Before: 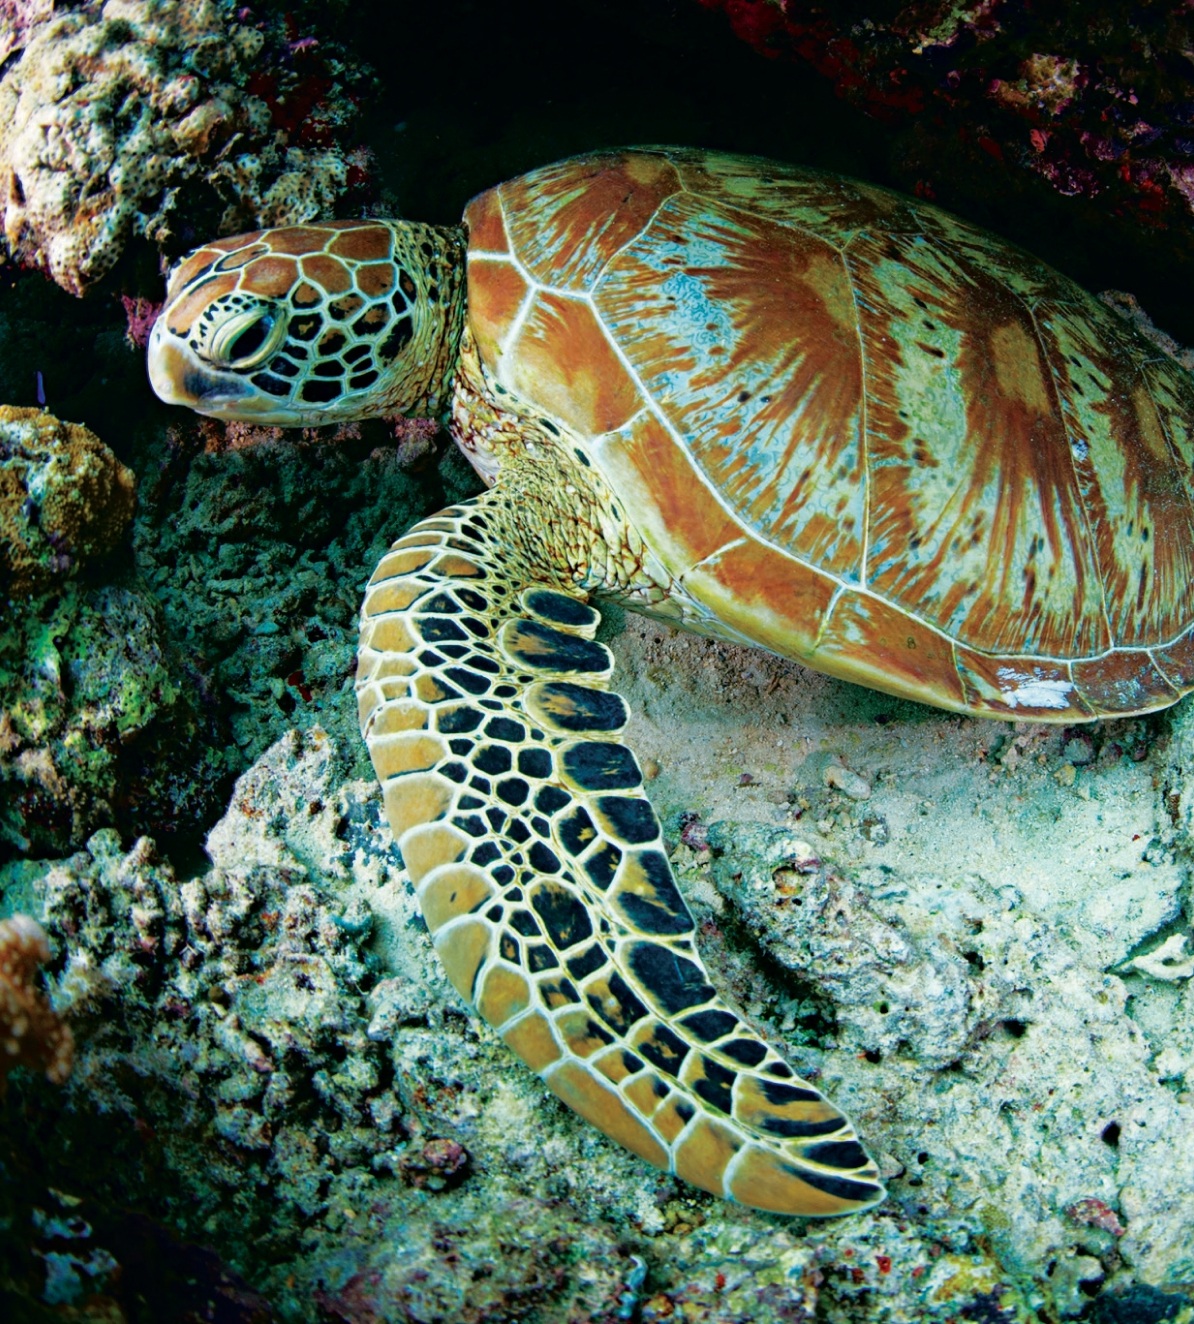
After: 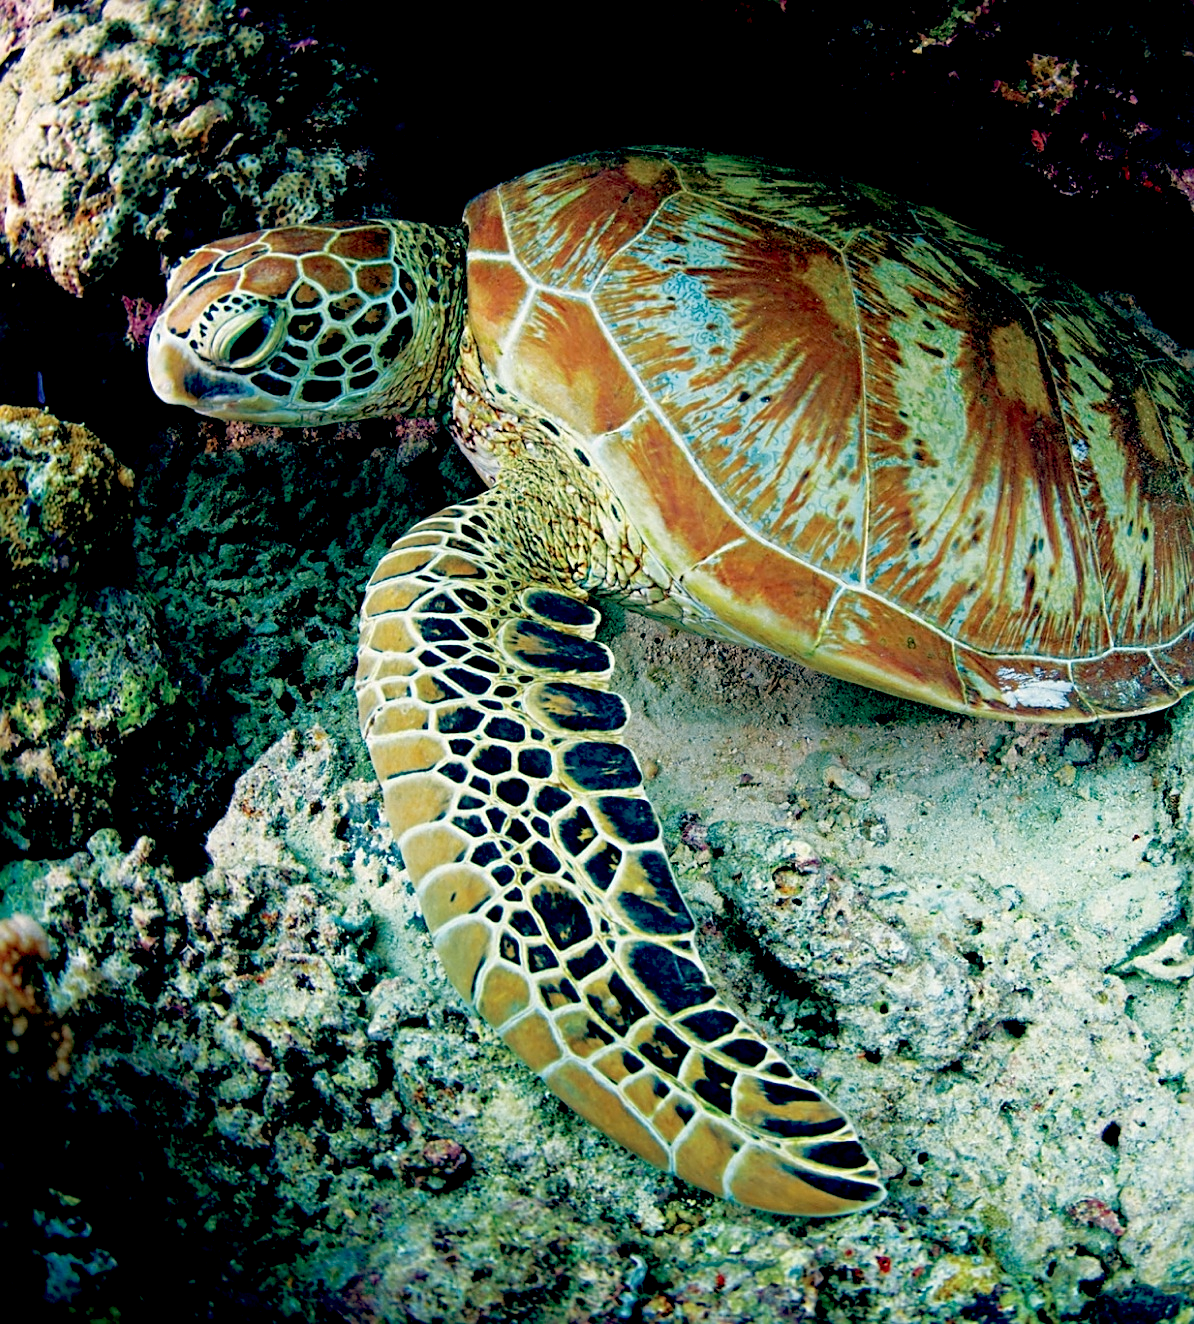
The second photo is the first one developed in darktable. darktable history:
sharpen: on, module defaults
color balance: lift [0.975, 0.993, 1, 1.015], gamma [1.1, 1, 1, 0.945], gain [1, 1.04, 1, 0.95]
